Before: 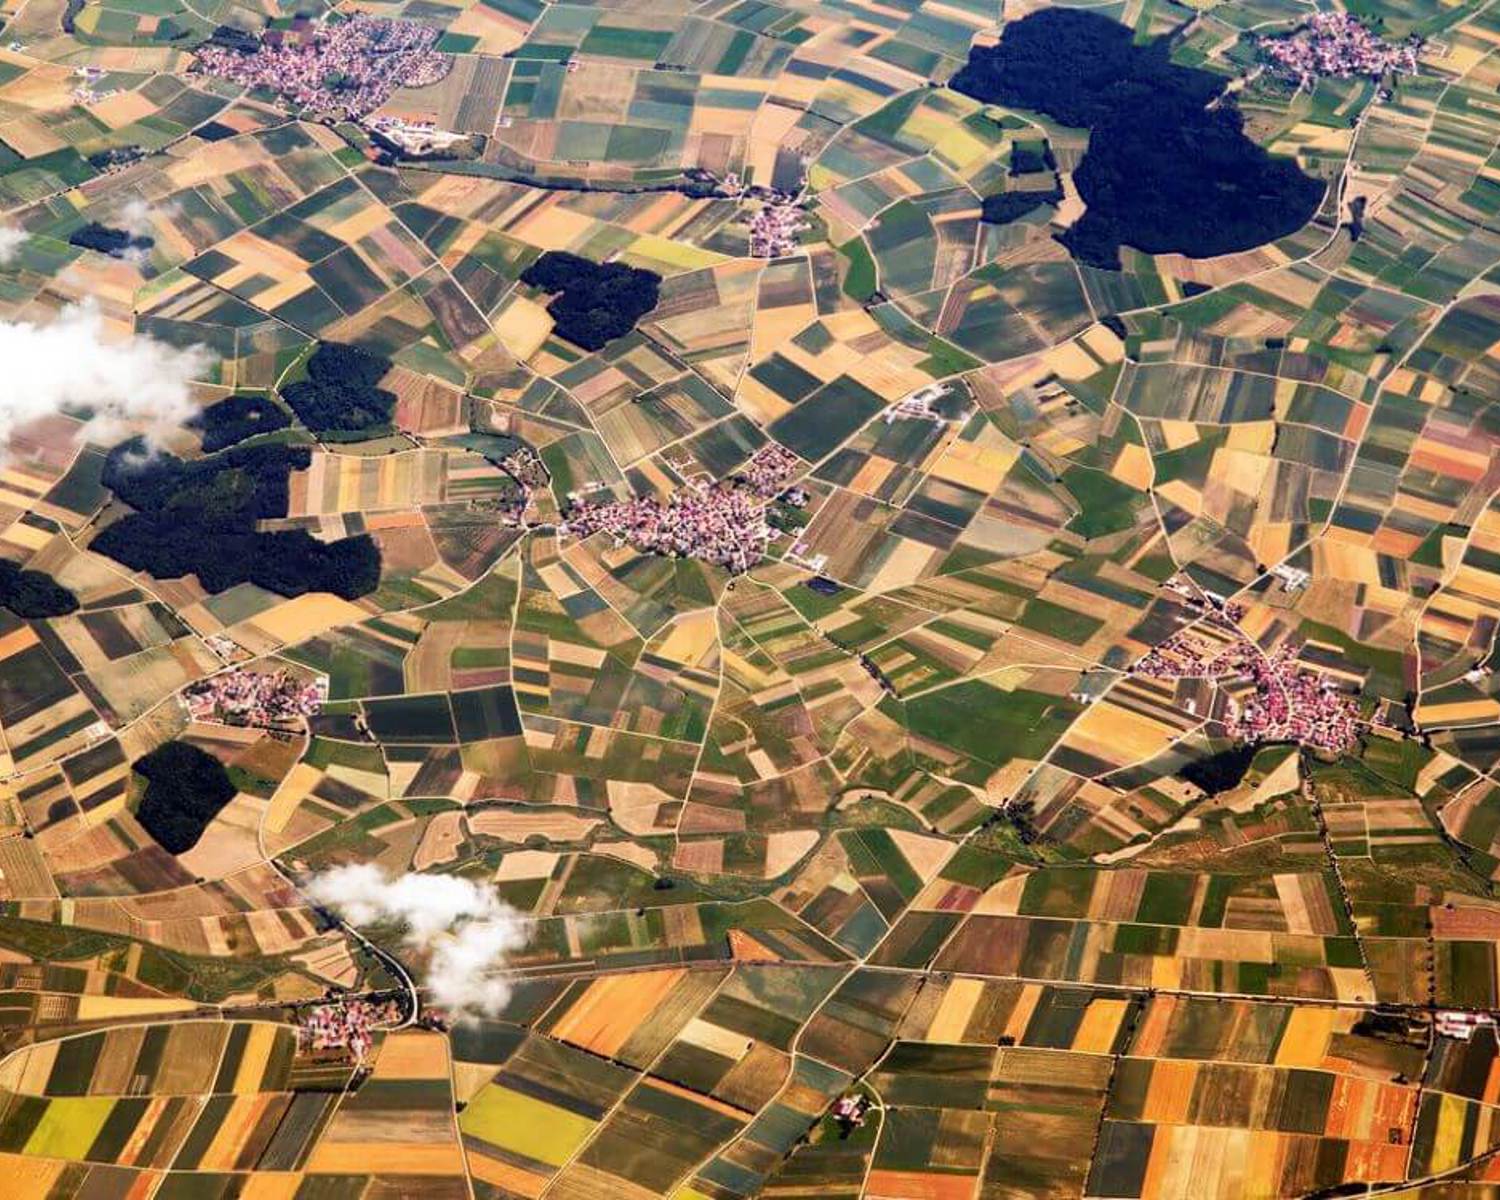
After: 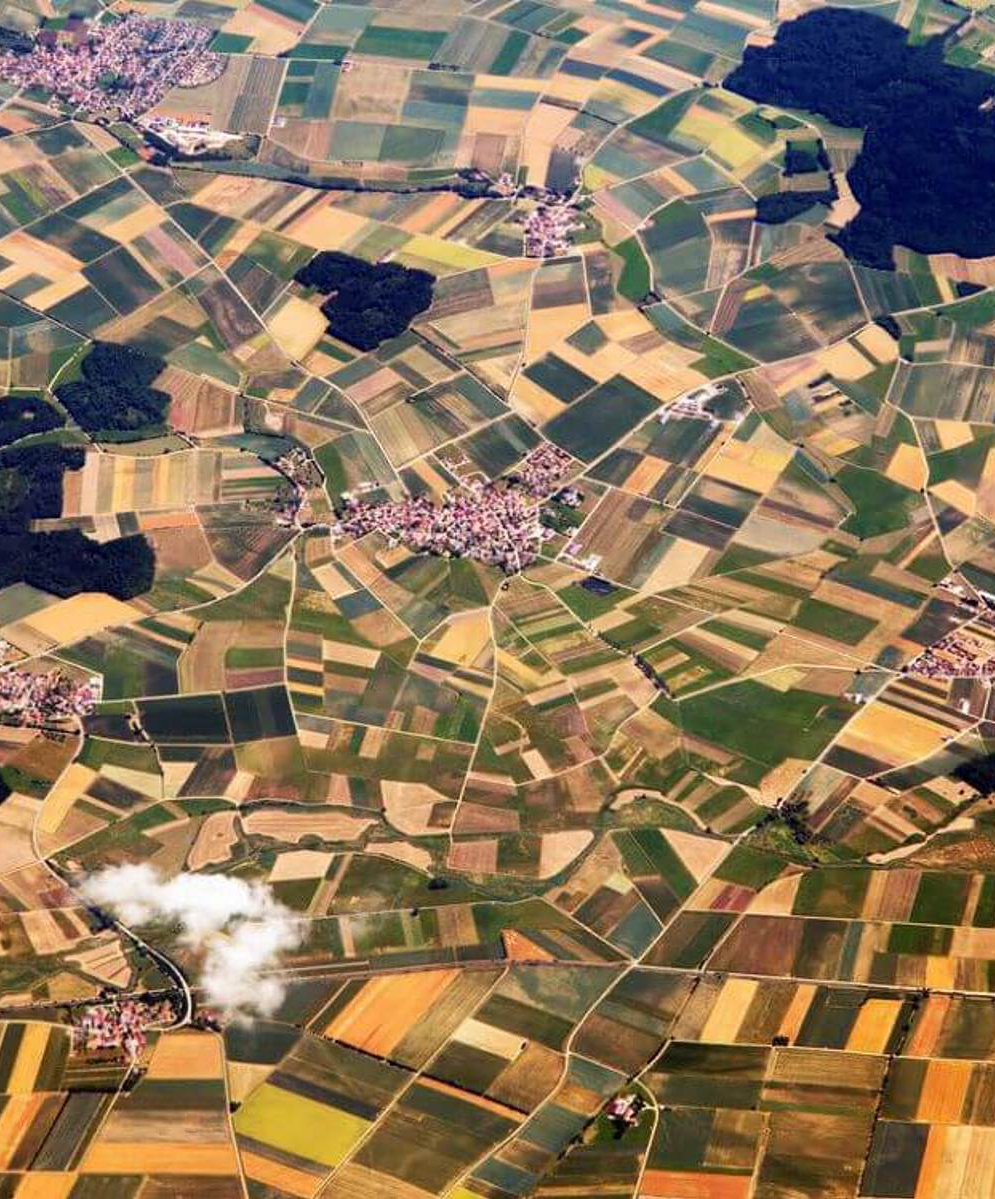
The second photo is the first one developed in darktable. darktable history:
crop and rotate: left 15.109%, right 18.521%
